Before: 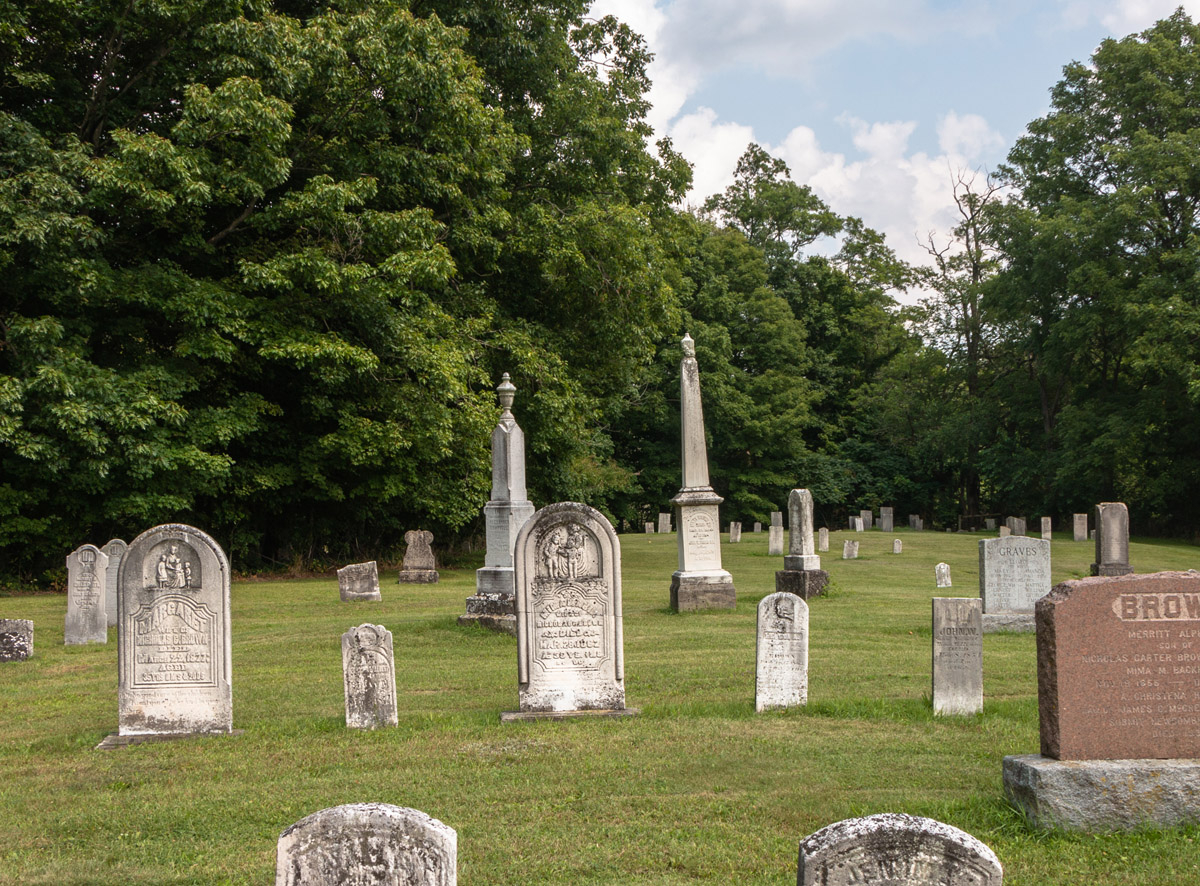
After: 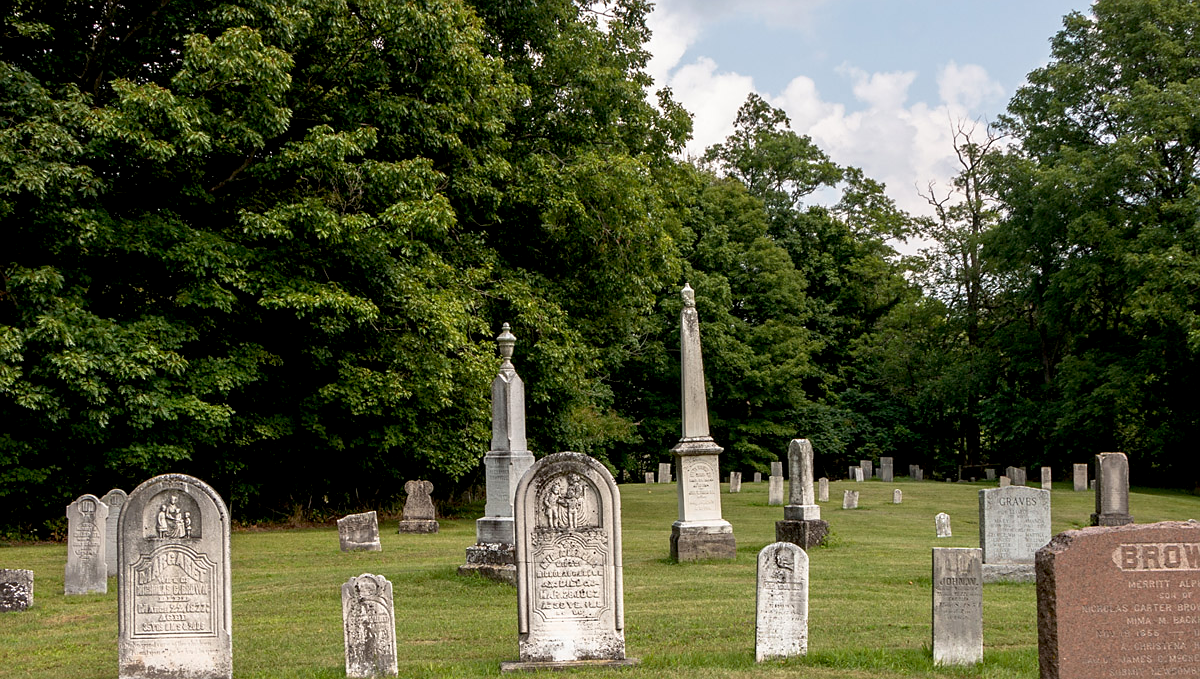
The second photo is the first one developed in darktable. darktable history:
exposure: black level correction 0.011, compensate highlight preservation false
crop: top 5.667%, bottom 17.637%
sharpen: radius 1.559, amount 0.373, threshold 1.271
